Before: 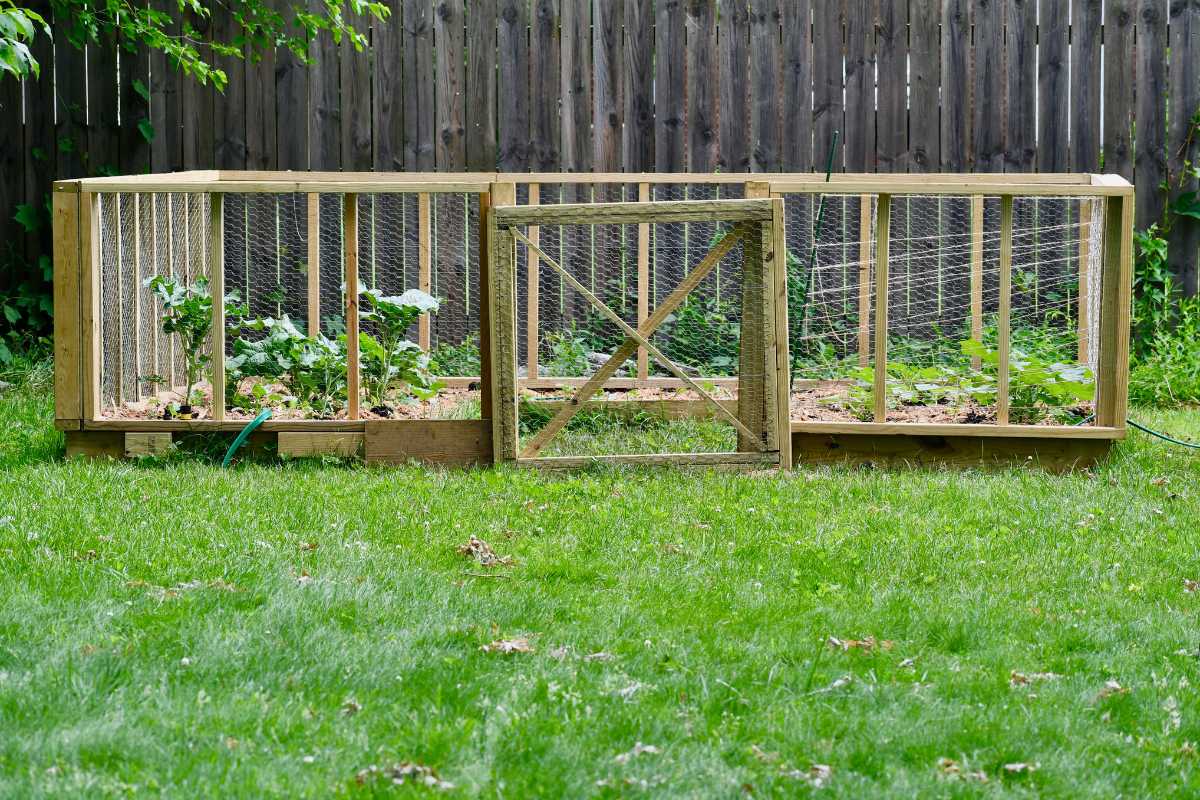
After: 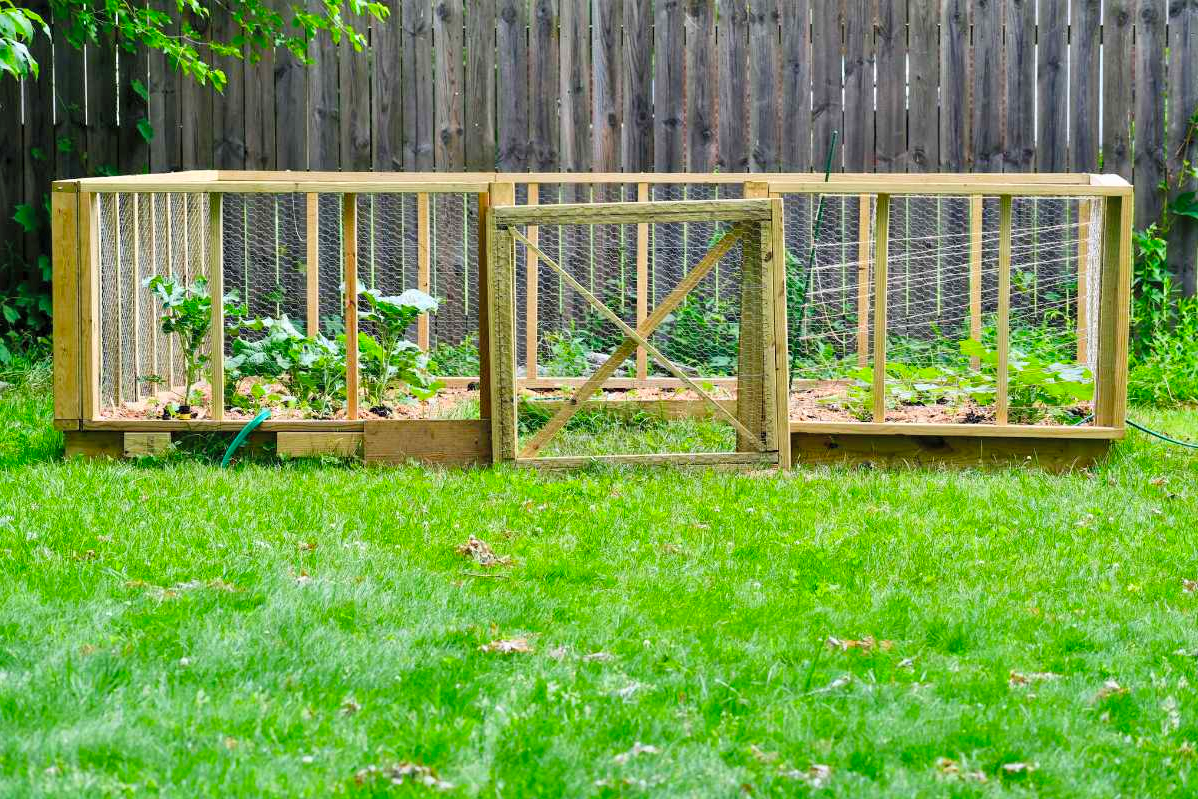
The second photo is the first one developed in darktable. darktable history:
crop and rotate: left 0.164%, bottom 0.01%
local contrast: highlights 106%, shadows 99%, detail 119%, midtone range 0.2
contrast brightness saturation: contrast 0.069, brightness 0.175, saturation 0.419
